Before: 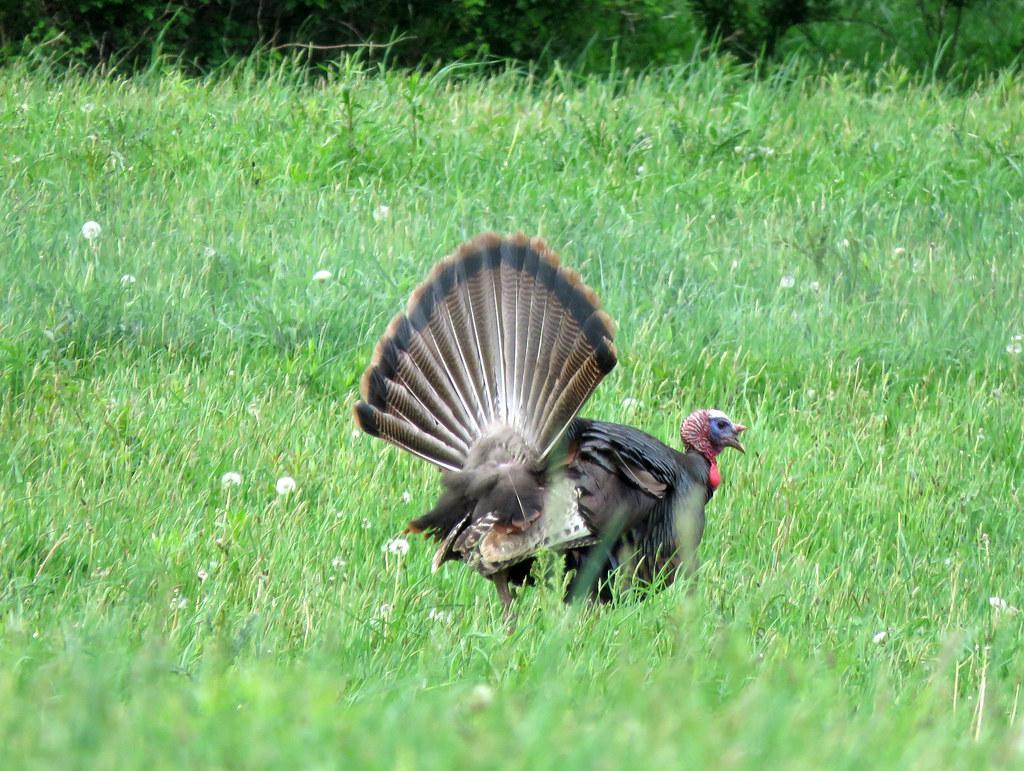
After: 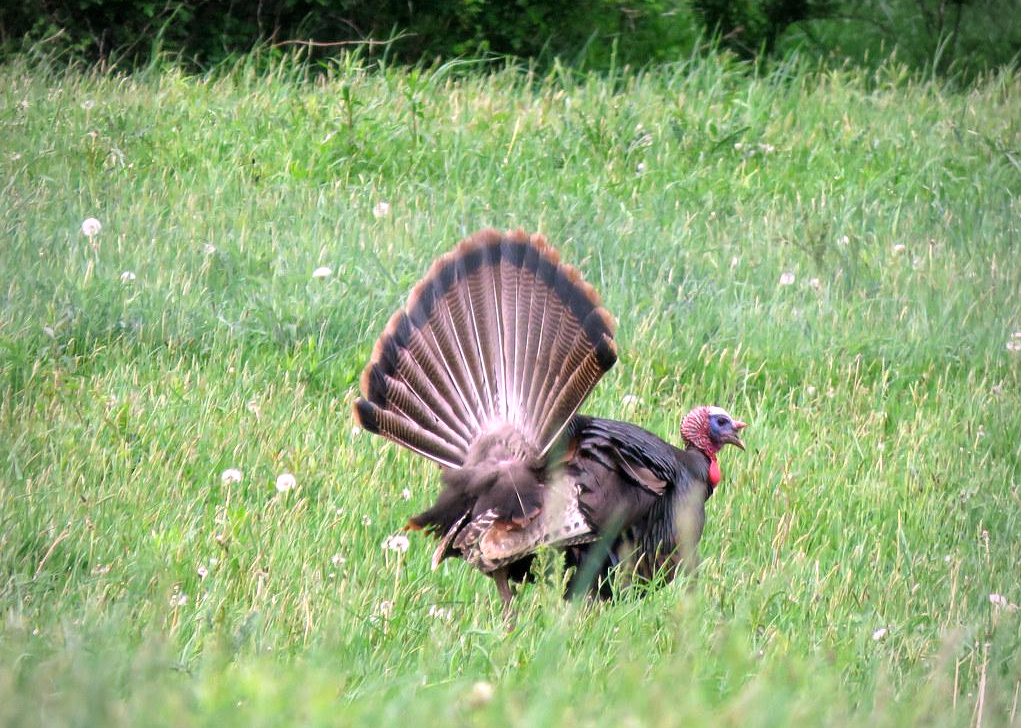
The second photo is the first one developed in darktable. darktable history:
crop: top 0.448%, right 0.264%, bottom 5.045%
white balance: red 1.188, blue 1.11
vignetting: fall-off radius 60.65%
